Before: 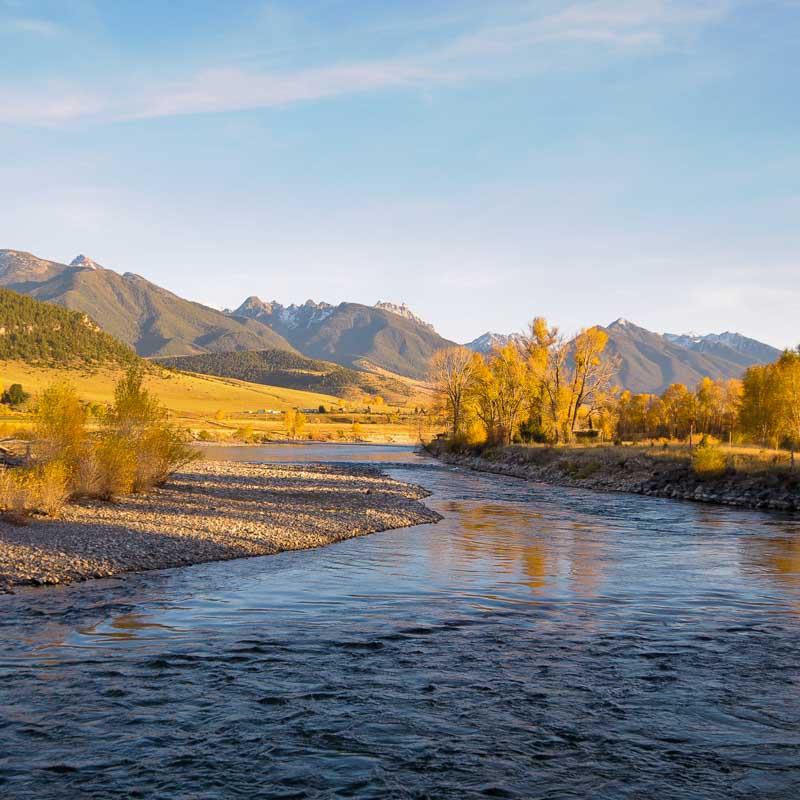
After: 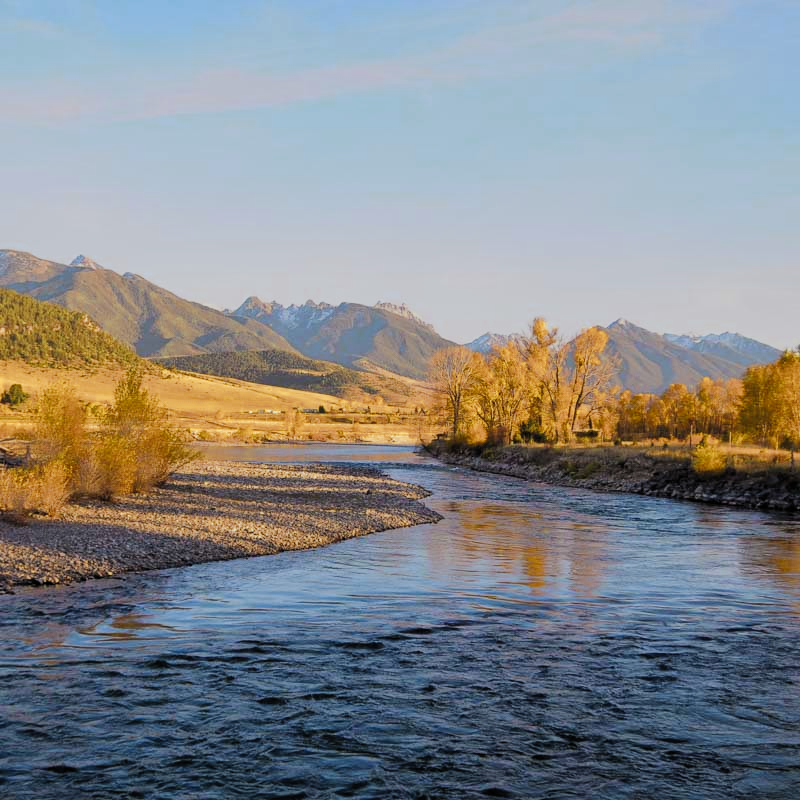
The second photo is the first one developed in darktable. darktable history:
color zones: curves: ch0 [(0, 0.485) (0.178, 0.476) (0.261, 0.623) (0.411, 0.403) (0.708, 0.603) (0.934, 0.412)]; ch1 [(0.003, 0.485) (0.149, 0.496) (0.229, 0.584) (0.326, 0.551) (0.484, 0.262) (0.757, 0.643)]
filmic rgb: black relative exposure -7.65 EV, white relative exposure 4.56 EV, hardness 3.61, color science v5 (2021), contrast in shadows safe, contrast in highlights safe
